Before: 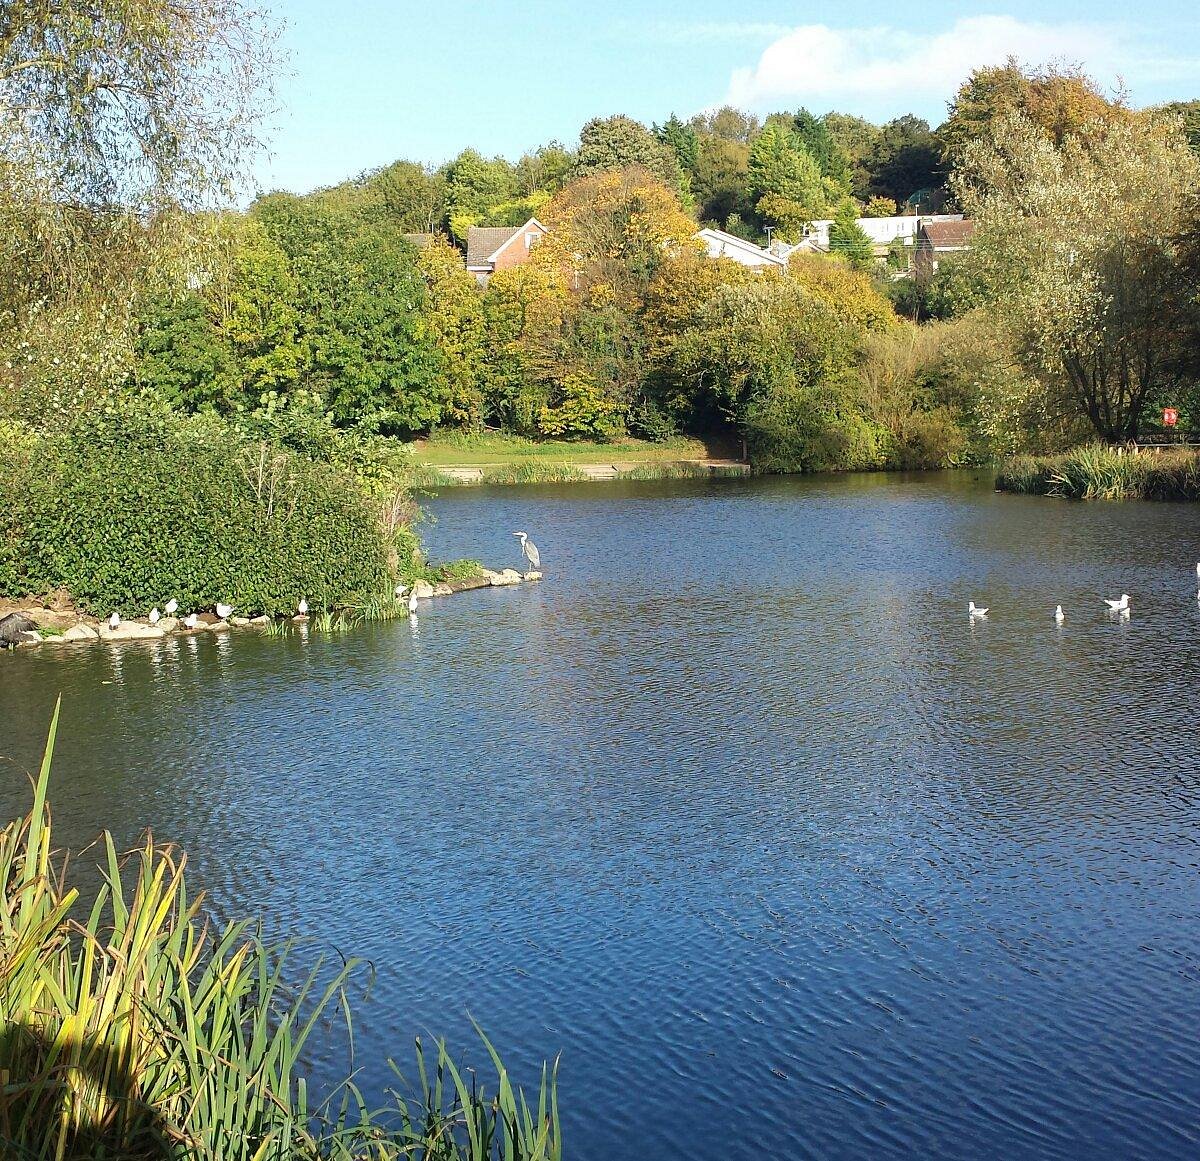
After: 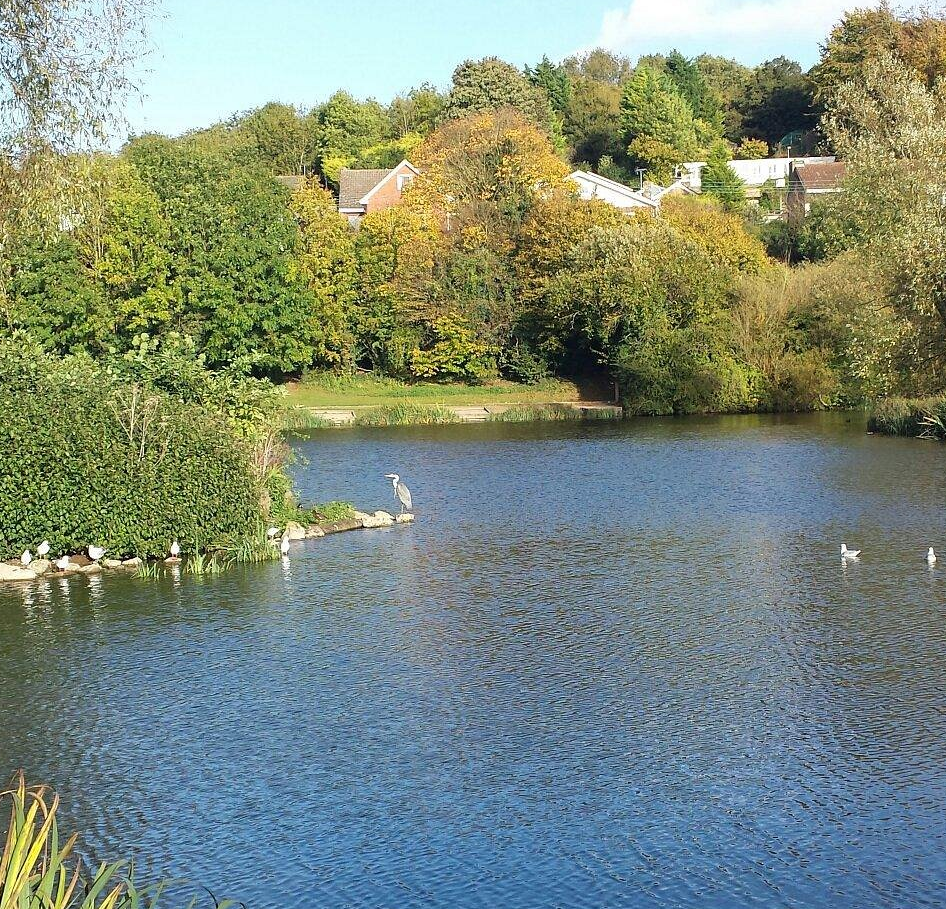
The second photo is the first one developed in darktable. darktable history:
crop and rotate: left 10.673%, top 5.009%, right 10.472%, bottom 16.635%
